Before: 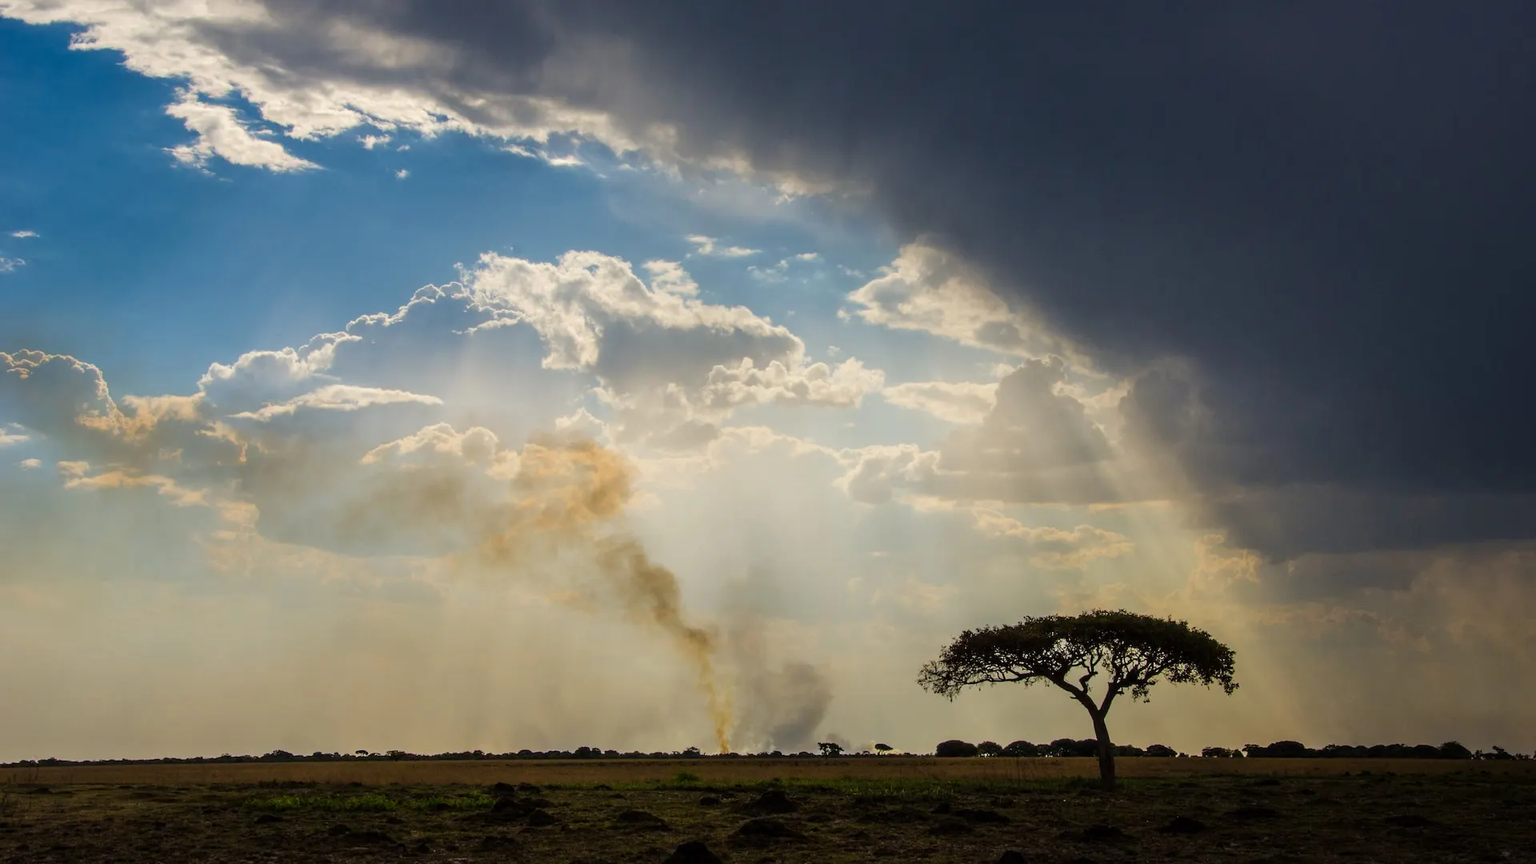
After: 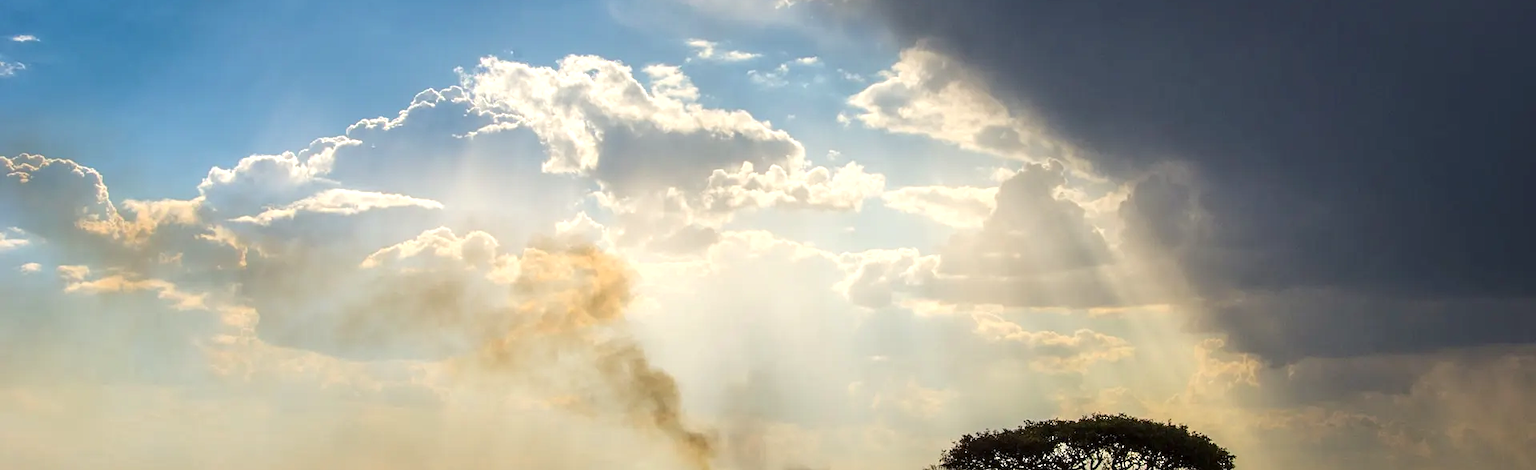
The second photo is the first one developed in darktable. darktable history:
contrast brightness saturation: saturation -0.064
crop and rotate: top 22.716%, bottom 22.773%
tone equalizer: on, module defaults
sharpen: amount 0.206
exposure: exposure 0.605 EV, compensate highlight preservation false
